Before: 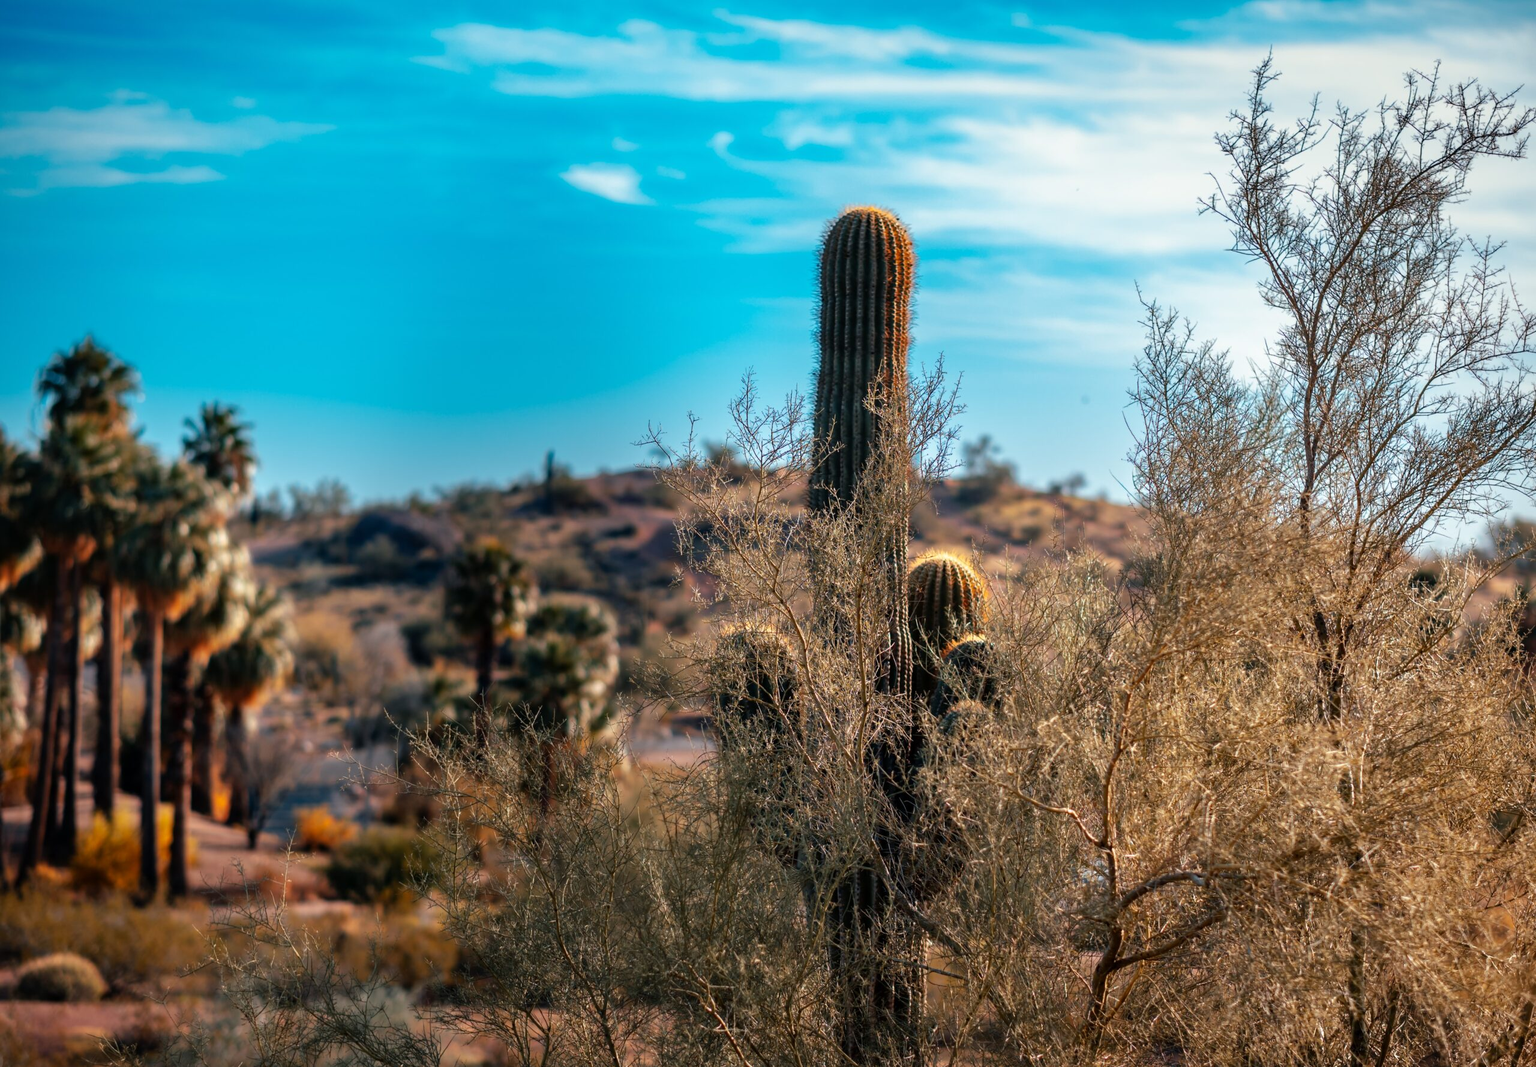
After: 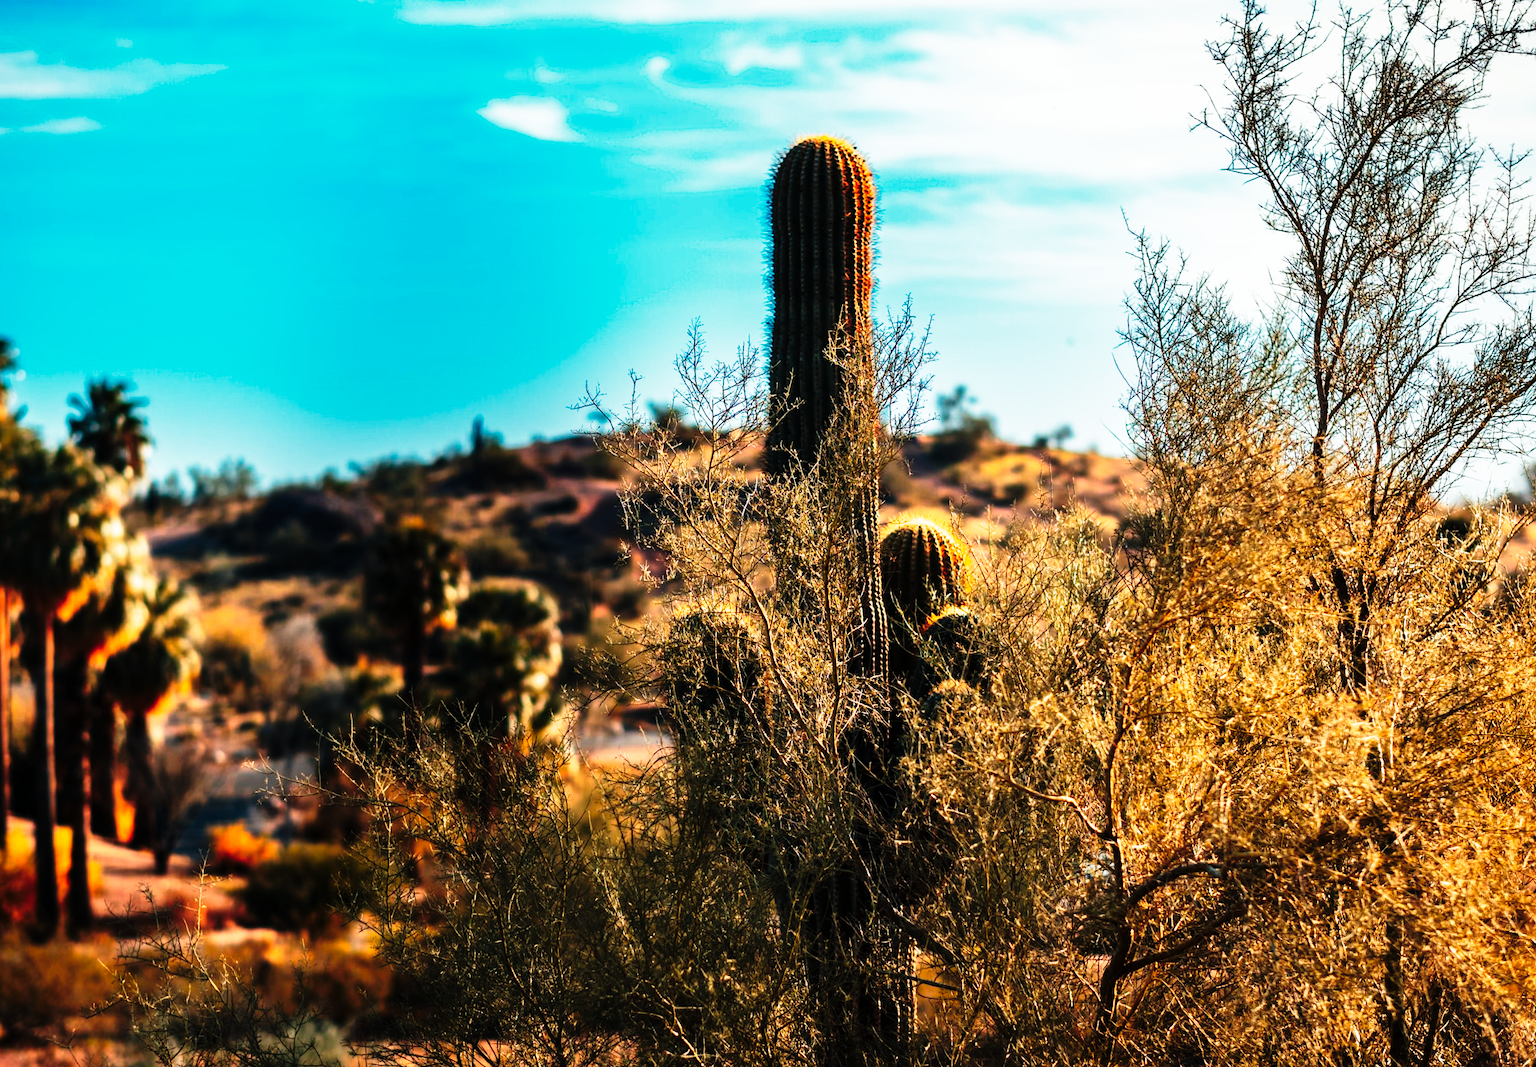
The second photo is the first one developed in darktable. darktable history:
color zones: curves: ch0 [(0, 0.465) (0.092, 0.596) (0.289, 0.464) (0.429, 0.453) (0.571, 0.464) (0.714, 0.455) (0.857, 0.462) (1, 0.465)]
crop and rotate: angle 1.96°, left 5.673%, top 5.673%
tone curve: curves: ch0 [(0, 0) (0.003, 0.002) (0.011, 0.005) (0.025, 0.011) (0.044, 0.017) (0.069, 0.021) (0.1, 0.027) (0.136, 0.035) (0.177, 0.05) (0.224, 0.076) (0.277, 0.126) (0.335, 0.212) (0.399, 0.333) (0.468, 0.473) (0.543, 0.627) (0.623, 0.784) (0.709, 0.9) (0.801, 0.963) (0.898, 0.988) (1, 1)], preserve colors none
rgb curve: curves: ch2 [(0, 0) (0.567, 0.512) (1, 1)], mode RGB, independent channels
